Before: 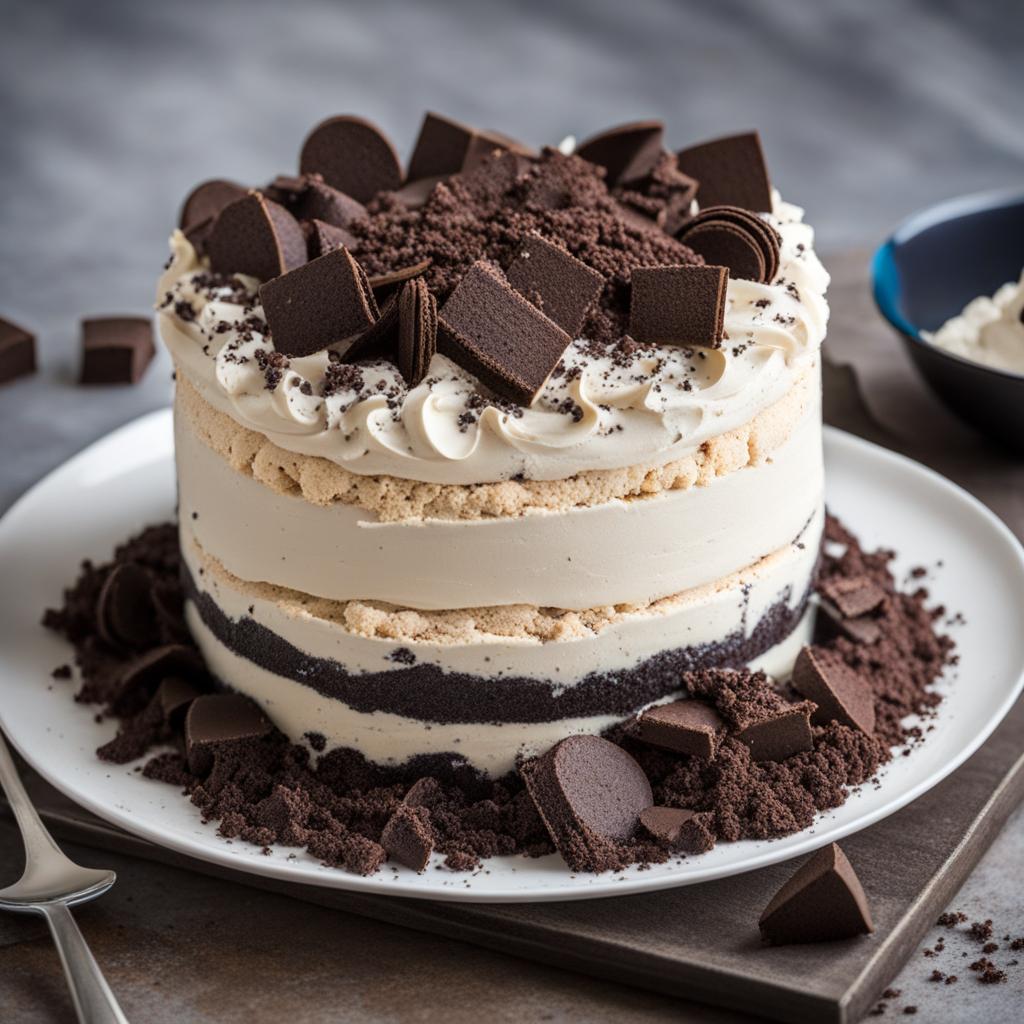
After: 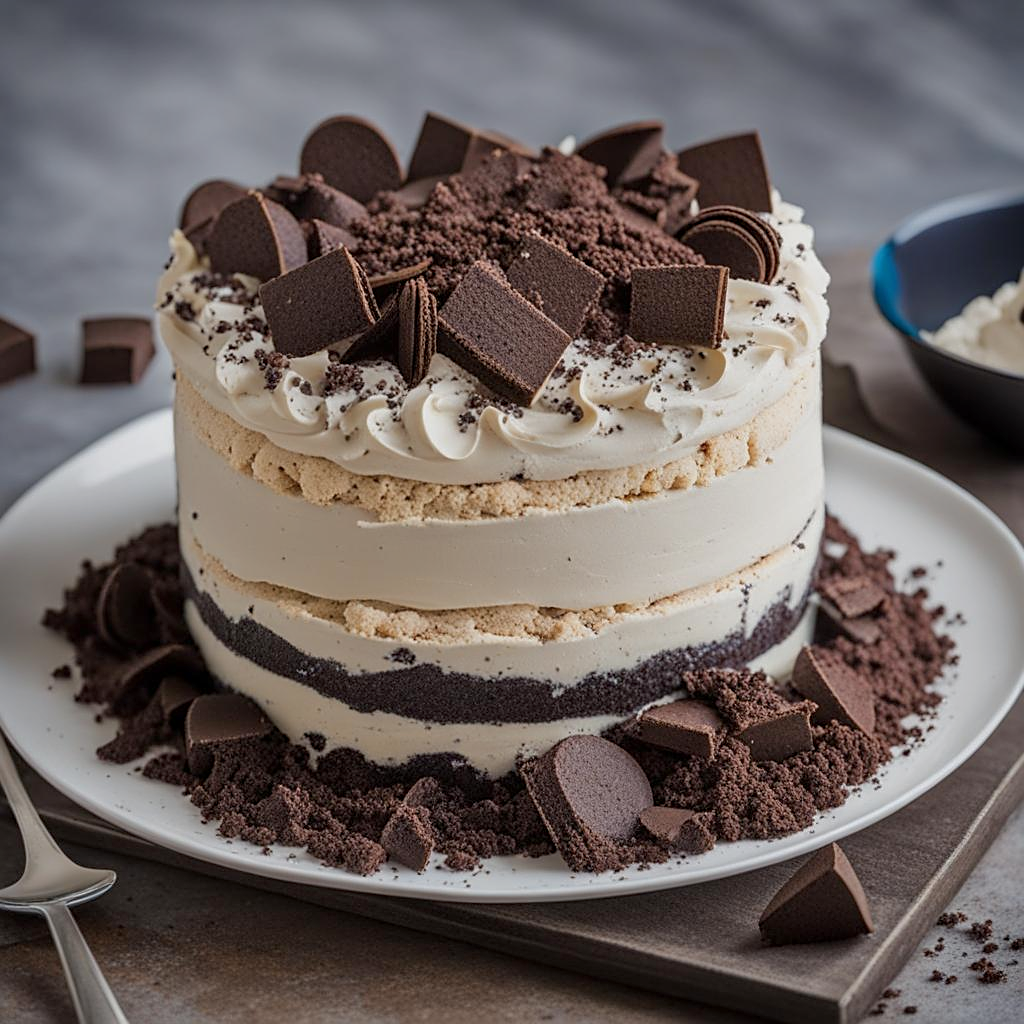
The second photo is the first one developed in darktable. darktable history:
sharpen: on, module defaults
shadows and highlights: shadows 22.7, highlights -48.71, soften with gaussian
tone equalizer: -8 EV 0.25 EV, -7 EV 0.417 EV, -6 EV 0.417 EV, -5 EV 0.25 EV, -3 EV -0.25 EV, -2 EV -0.417 EV, -1 EV -0.417 EV, +0 EV -0.25 EV, edges refinement/feathering 500, mask exposure compensation -1.57 EV, preserve details guided filter
